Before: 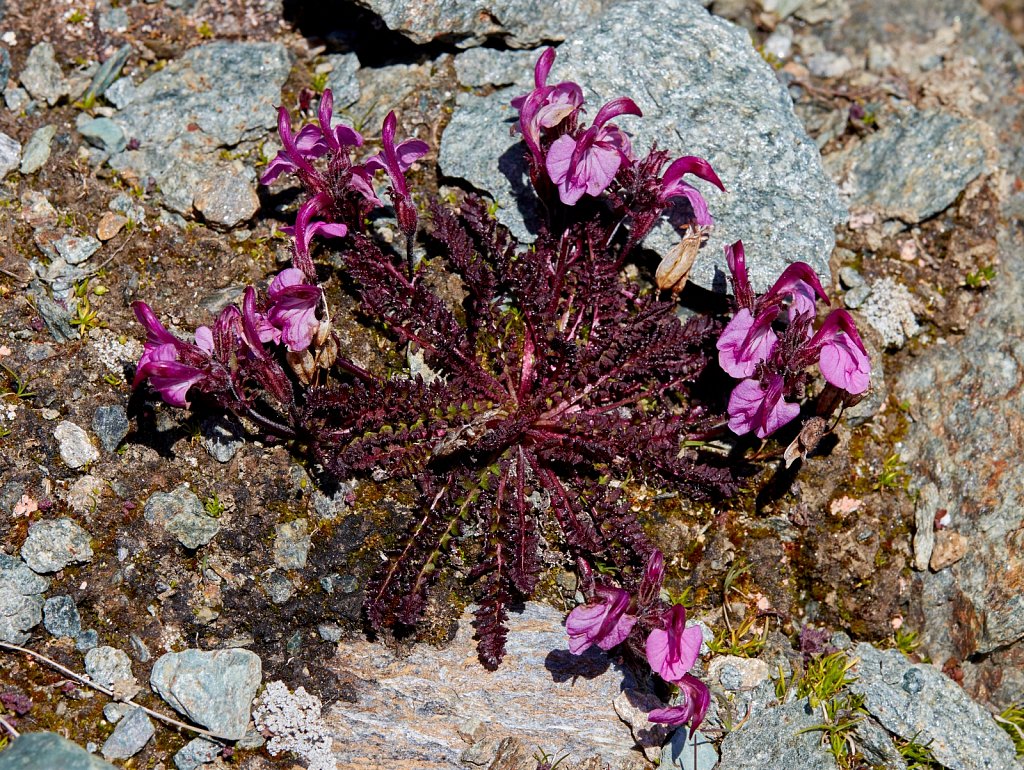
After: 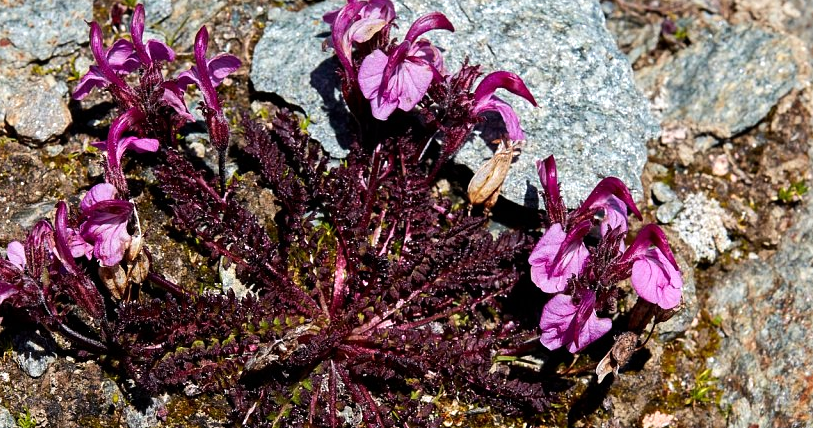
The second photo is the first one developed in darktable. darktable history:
crop: left 18.38%, top 11.092%, right 2.134%, bottom 33.217%
tone equalizer: -8 EV -0.417 EV, -7 EV -0.389 EV, -6 EV -0.333 EV, -5 EV -0.222 EV, -3 EV 0.222 EV, -2 EV 0.333 EV, -1 EV 0.389 EV, +0 EV 0.417 EV, edges refinement/feathering 500, mask exposure compensation -1.57 EV, preserve details no
